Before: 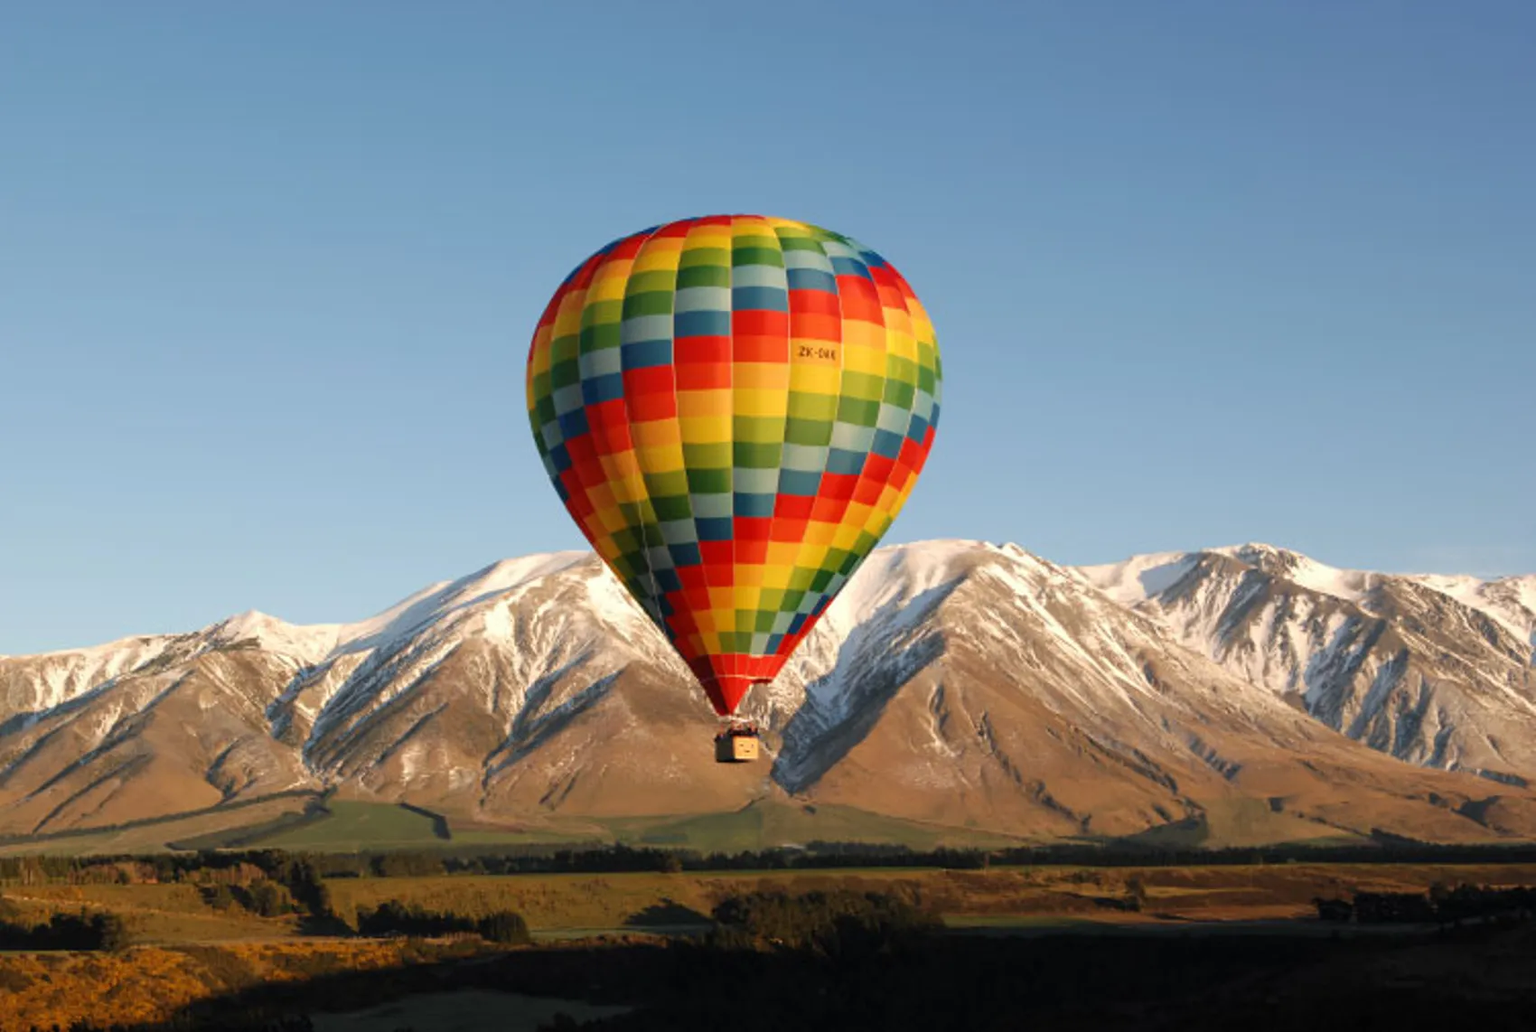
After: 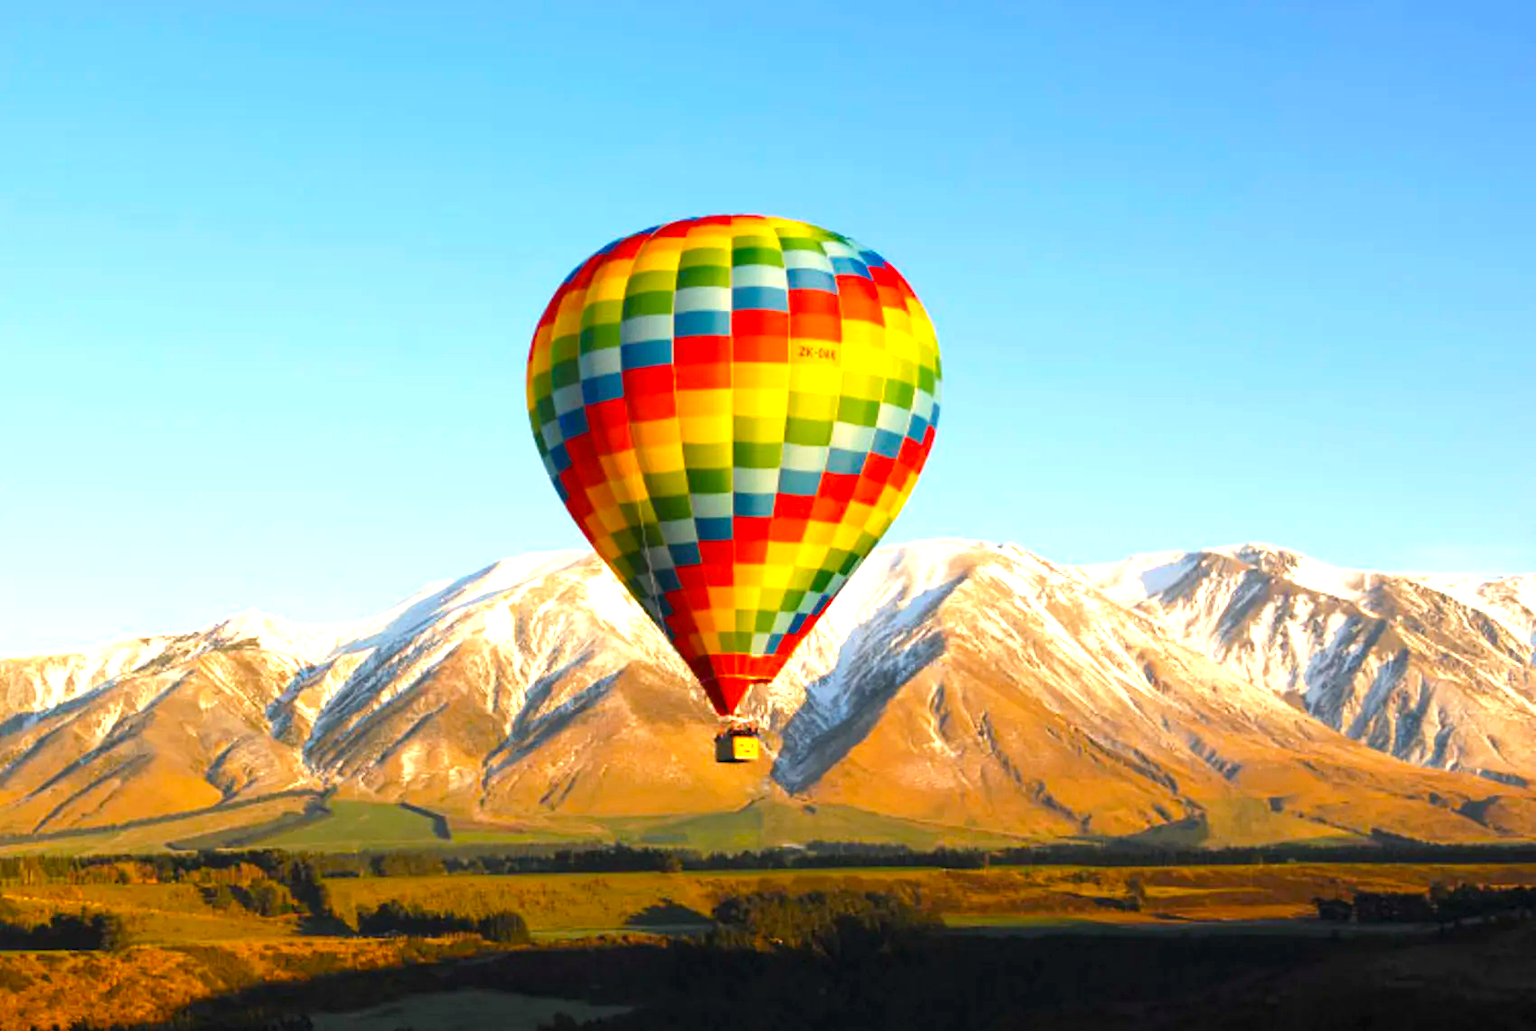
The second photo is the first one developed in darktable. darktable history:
color balance rgb: linear chroma grading › global chroma 15.396%, perceptual saturation grading › global saturation 30.525%
exposure: black level correction 0, exposure 1.103 EV, compensate exposure bias true, compensate highlight preservation false
